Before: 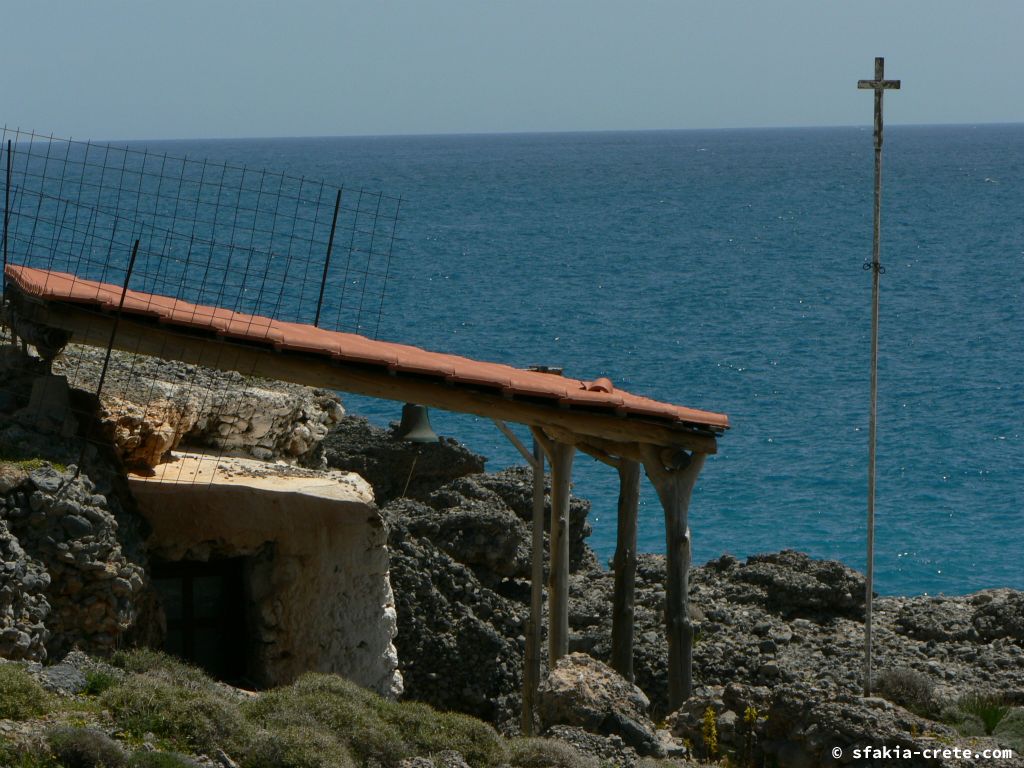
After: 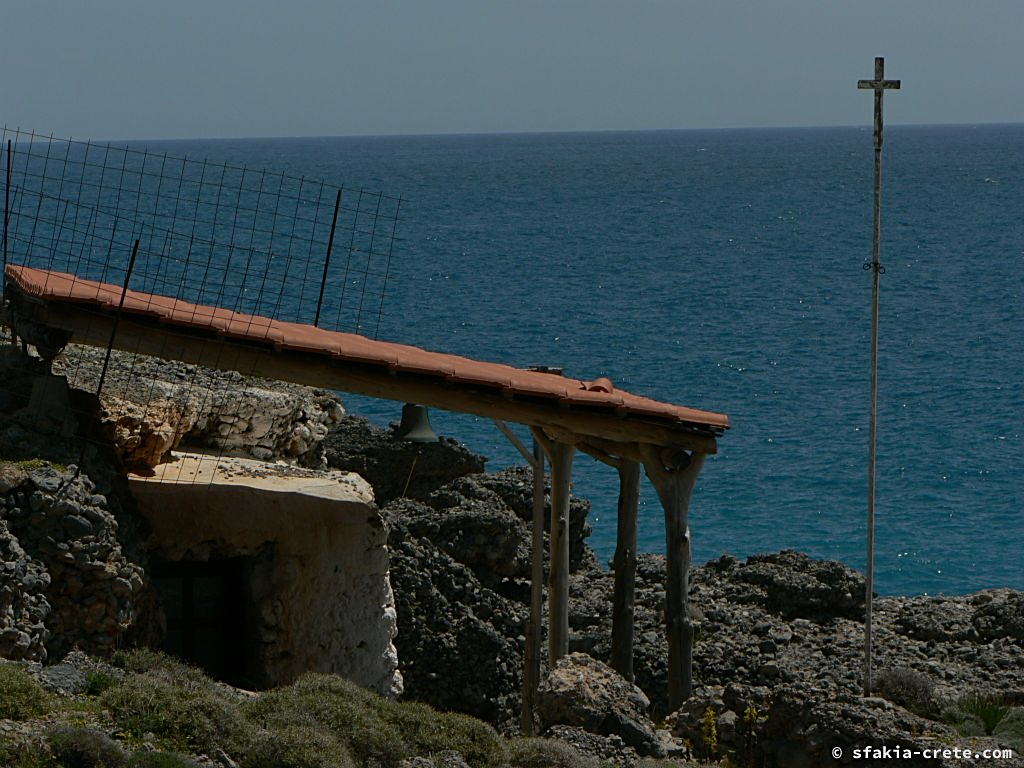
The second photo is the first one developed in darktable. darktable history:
exposure: black level correction 0, exposure -0.721 EV, compensate highlight preservation false
sharpen: on, module defaults
